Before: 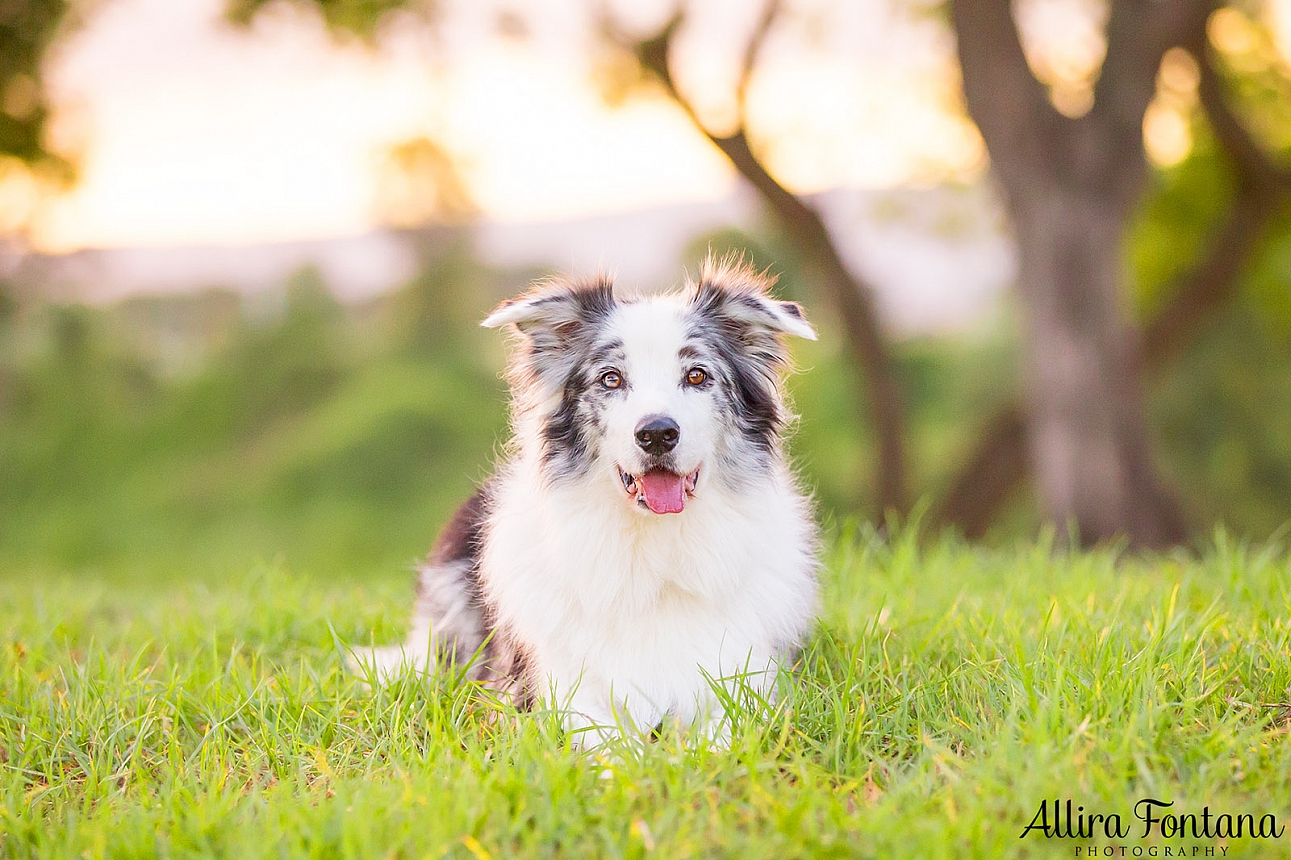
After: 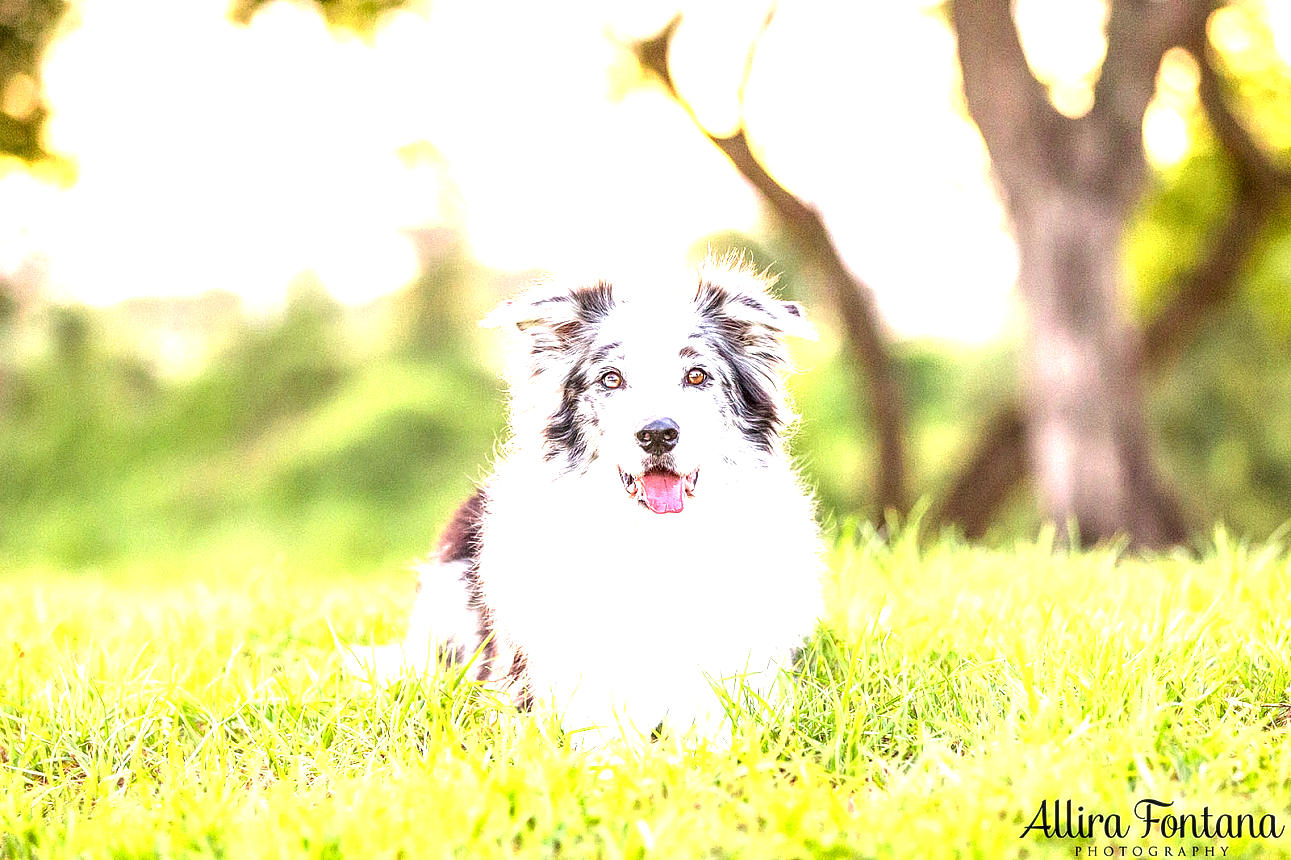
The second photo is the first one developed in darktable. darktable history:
tone equalizer: -8 EV -0.417 EV, -7 EV -0.389 EV, -6 EV -0.333 EV, -5 EV -0.222 EV, -3 EV 0.222 EV, -2 EV 0.333 EV, -1 EV 0.389 EV, +0 EV 0.417 EV, edges refinement/feathering 500, mask exposure compensation -1.57 EV, preserve details no
exposure: black level correction 0, exposure 1 EV, compensate exposure bias true, compensate highlight preservation false
local contrast: highlights 60%, shadows 60%, detail 160%
